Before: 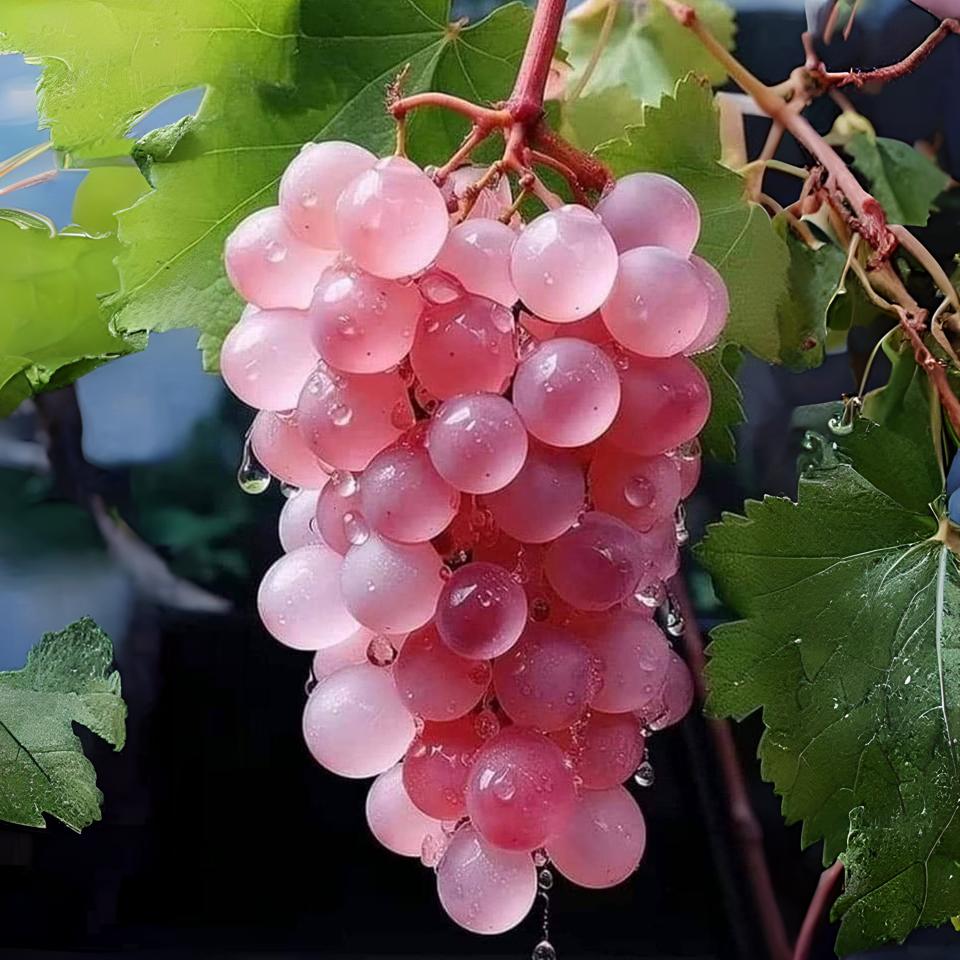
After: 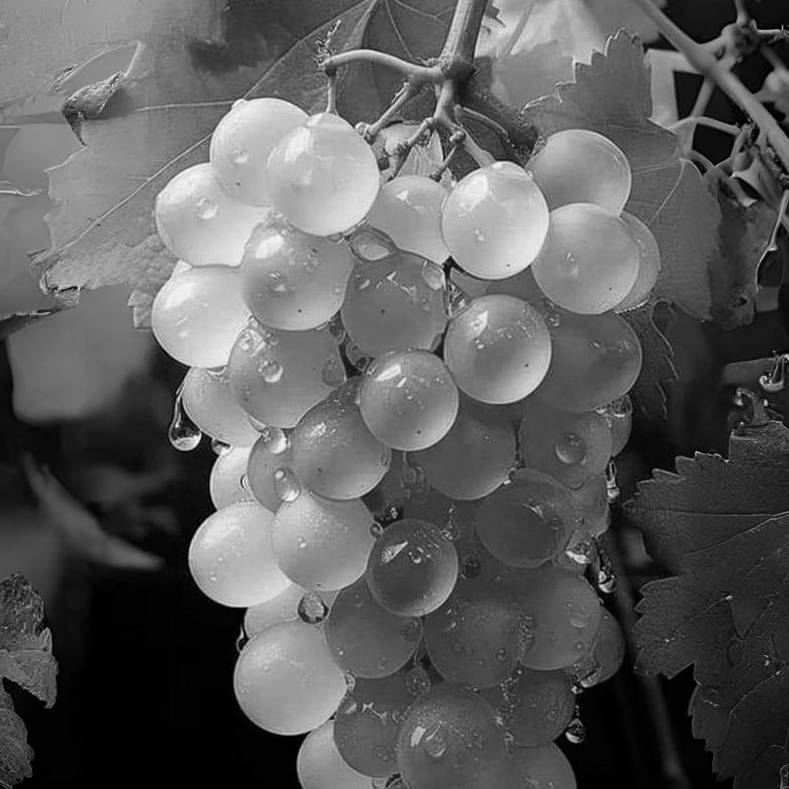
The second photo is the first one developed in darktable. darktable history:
crop and rotate: left 7.196%, top 4.574%, right 10.605%, bottom 13.178%
vignetting: fall-off start 72.14%, fall-off radius 108.07%, brightness -0.713, saturation -0.488, center (-0.054, -0.359), width/height ratio 0.729
monochrome: on, module defaults
